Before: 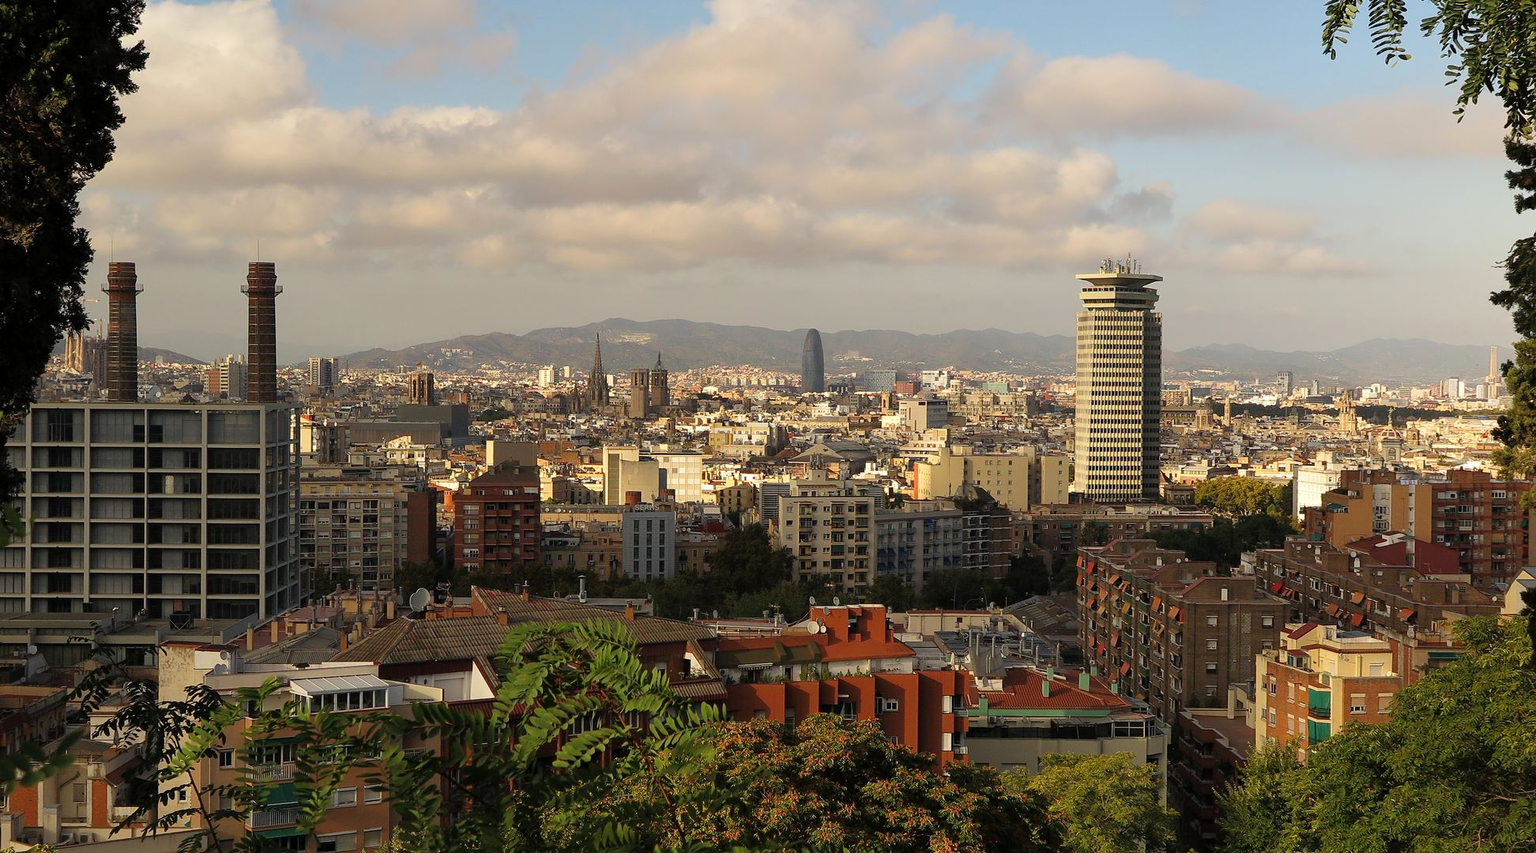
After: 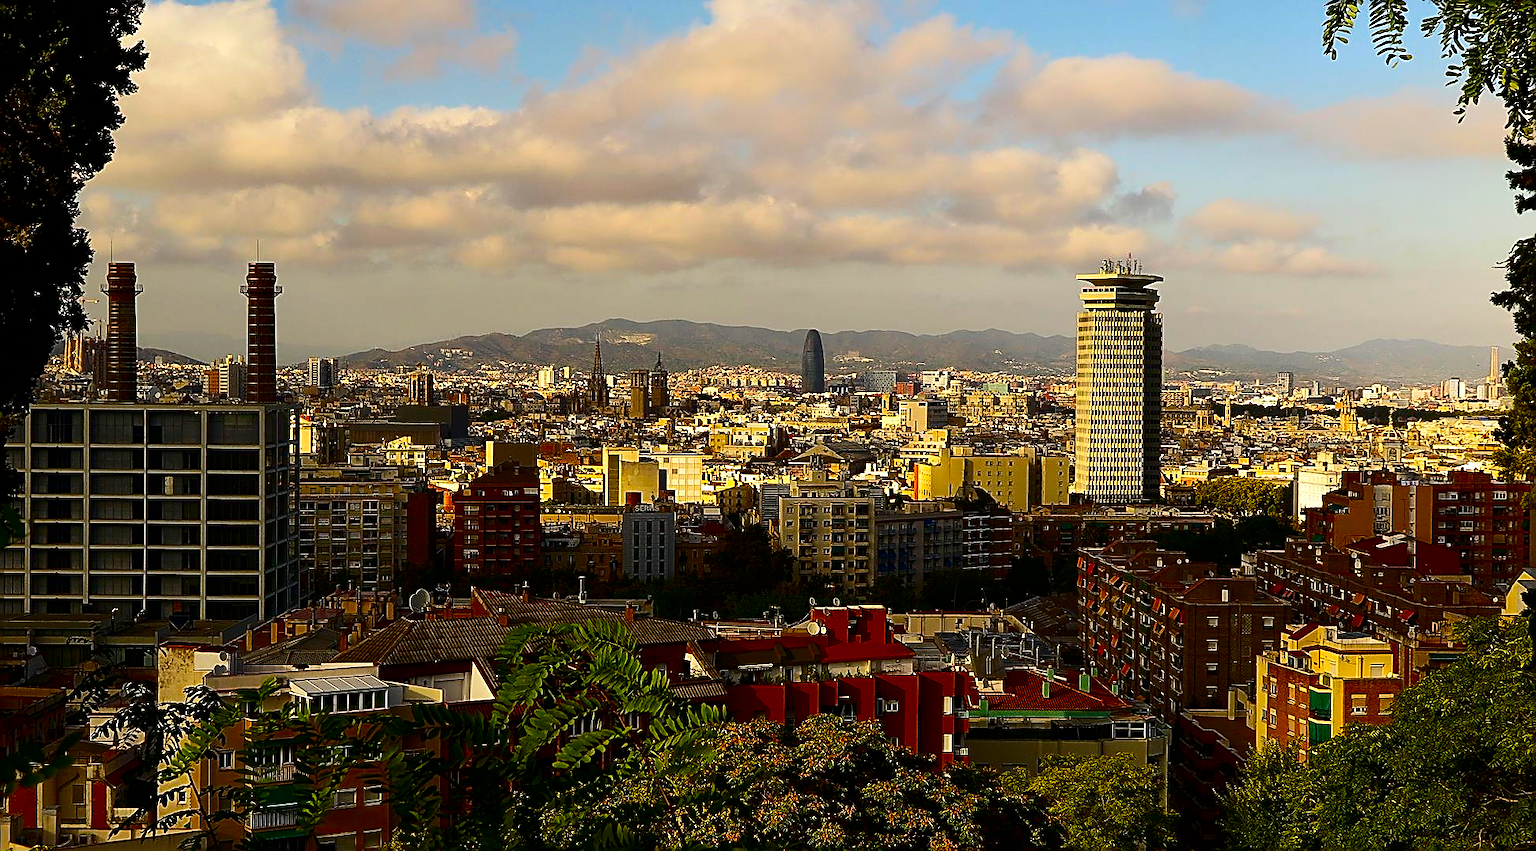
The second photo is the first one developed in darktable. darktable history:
sharpen: amount 0.996
color balance rgb: perceptual saturation grading › global saturation 41.558%, global vibrance 20%
crop: left 0.06%
contrast brightness saturation: contrast 0.244, brightness -0.228, saturation 0.142
